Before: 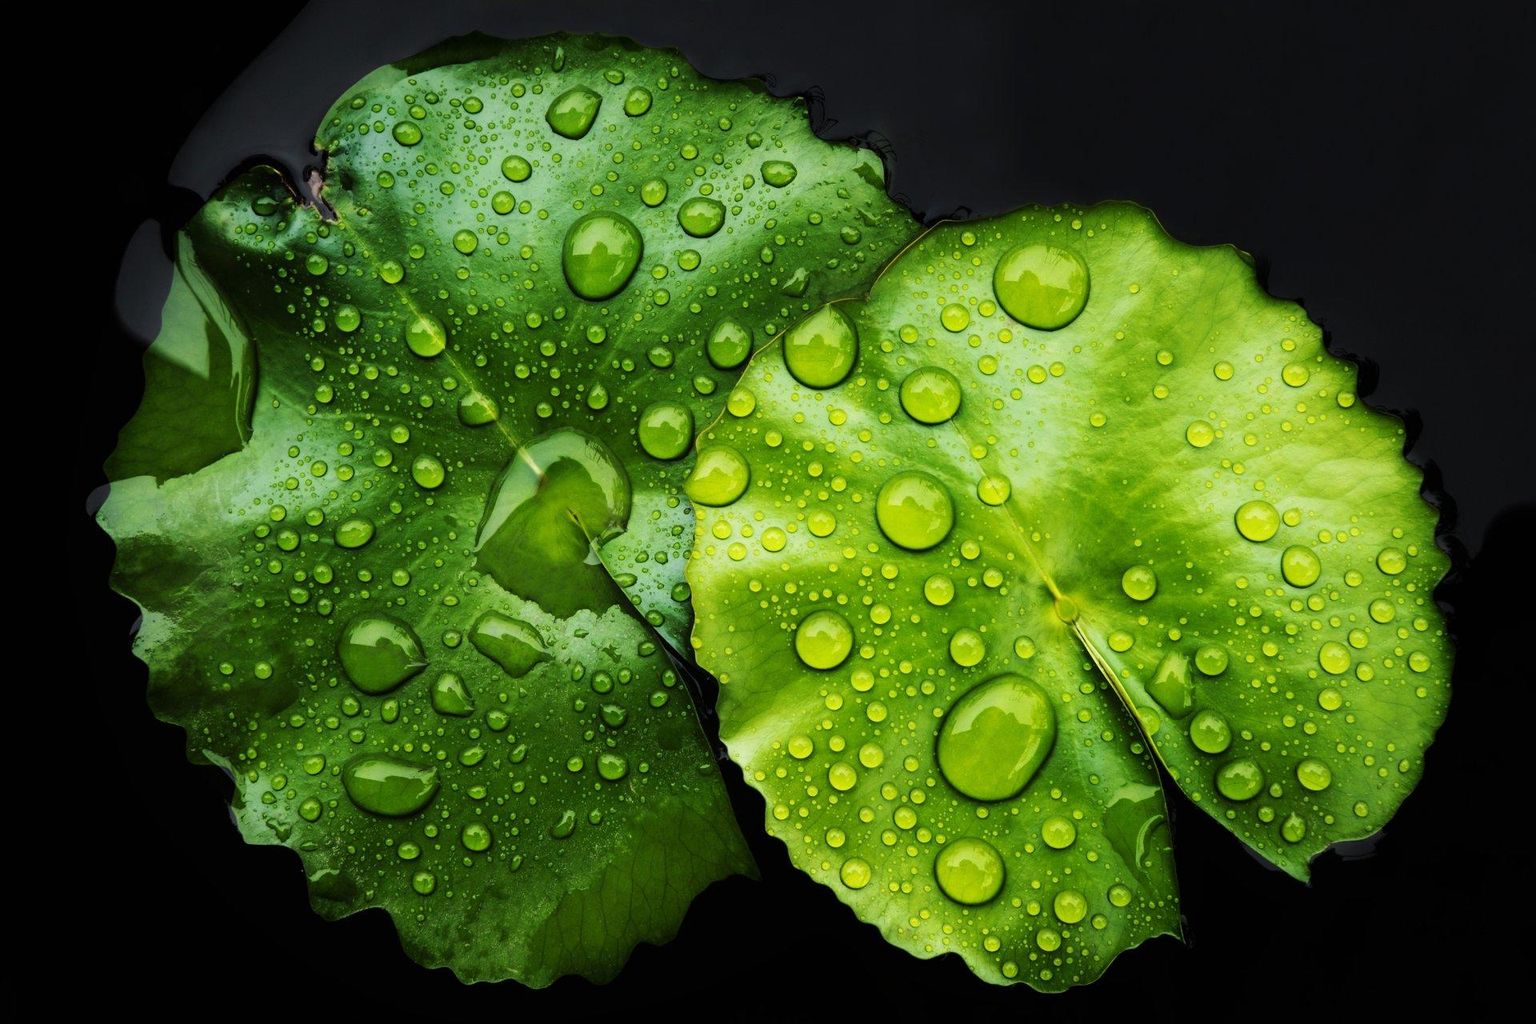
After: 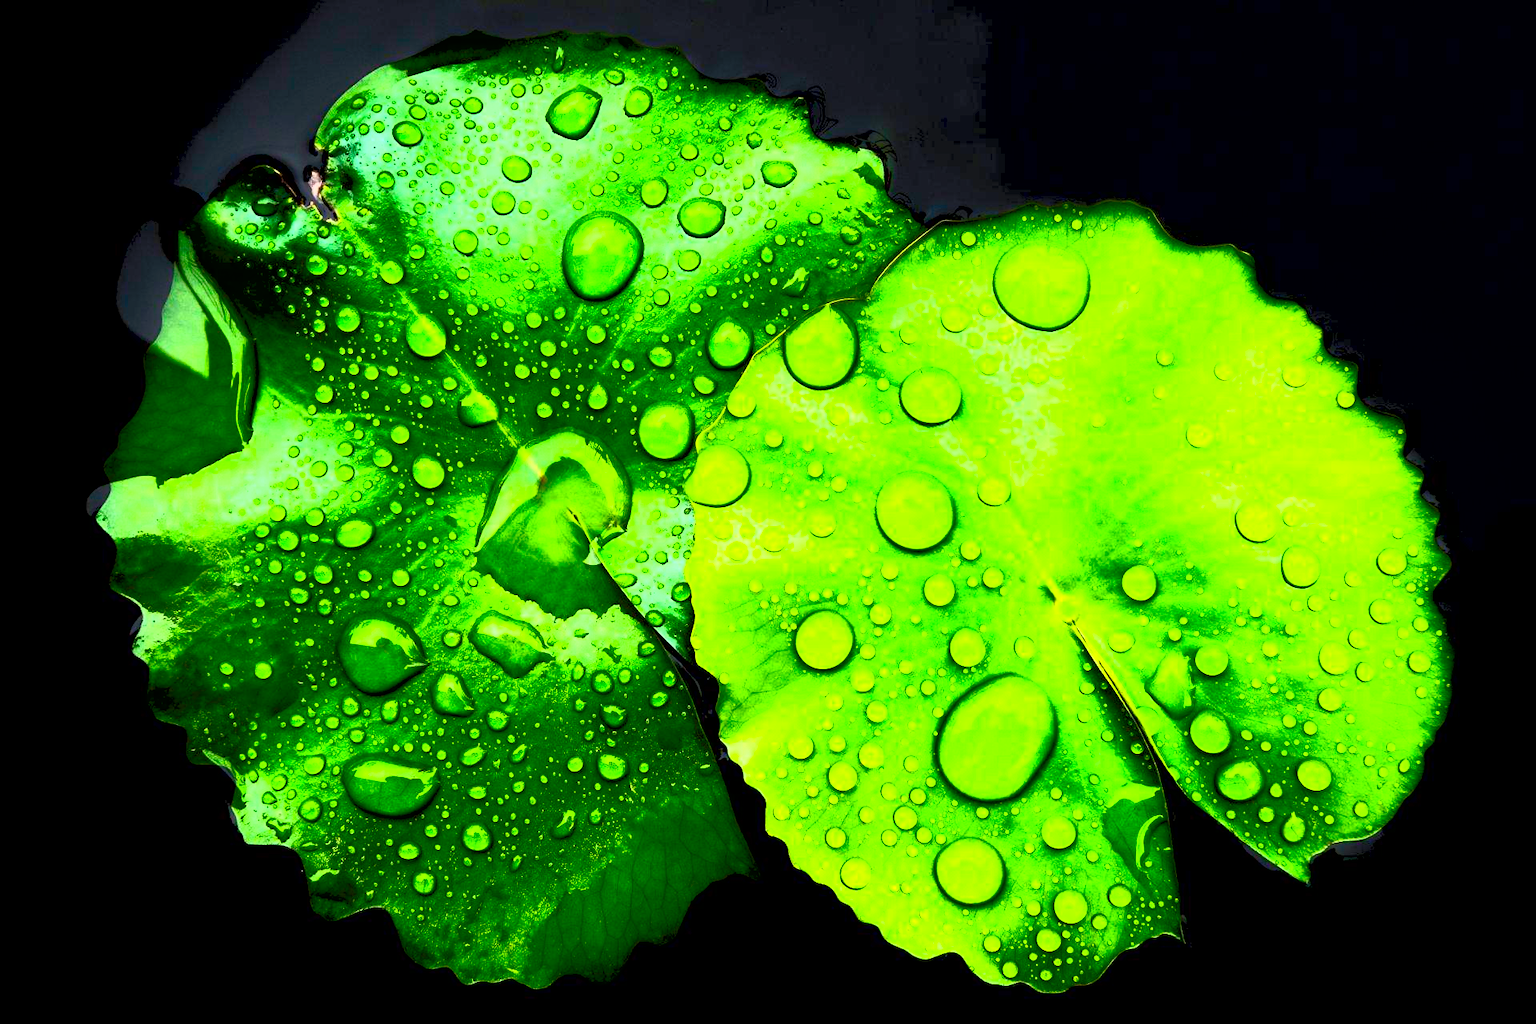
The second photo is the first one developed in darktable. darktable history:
exposure: black level correction 0.007, exposure 0.102 EV, compensate highlight preservation false
contrast brightness saturation: contrast 0.995, brightness 0.992, saturation 0.998
